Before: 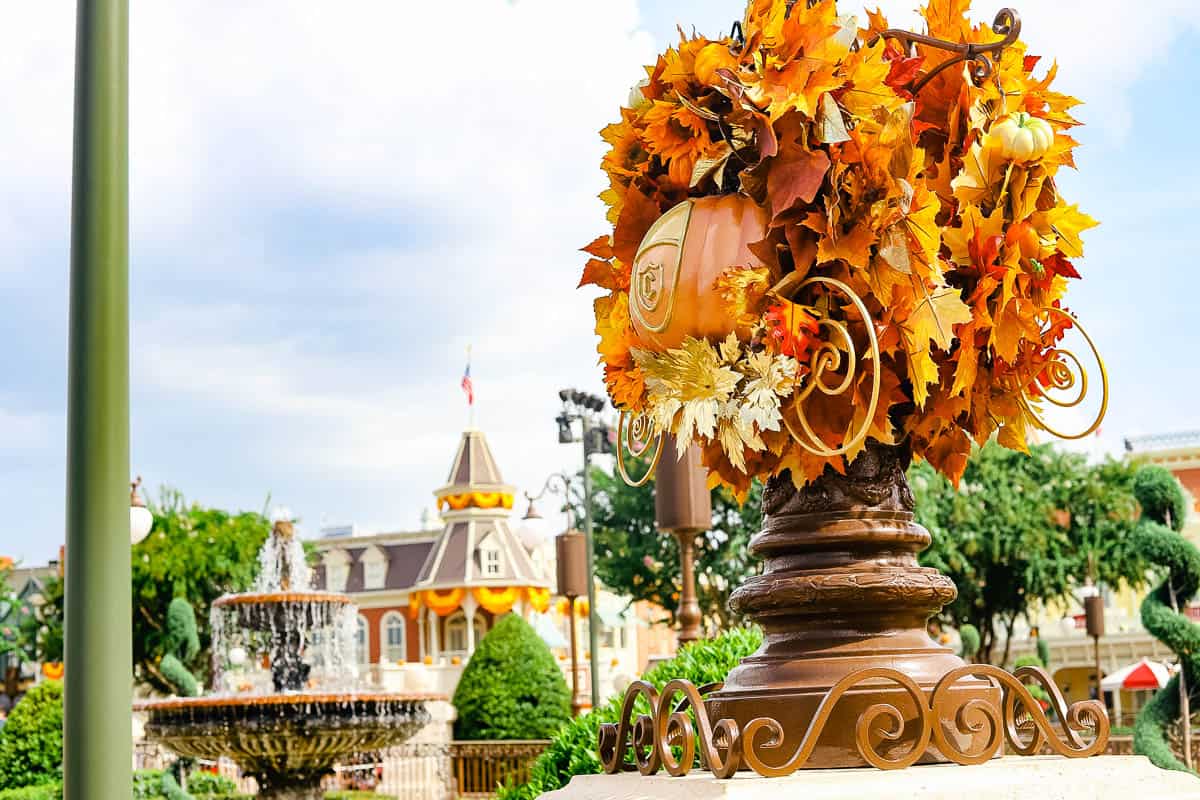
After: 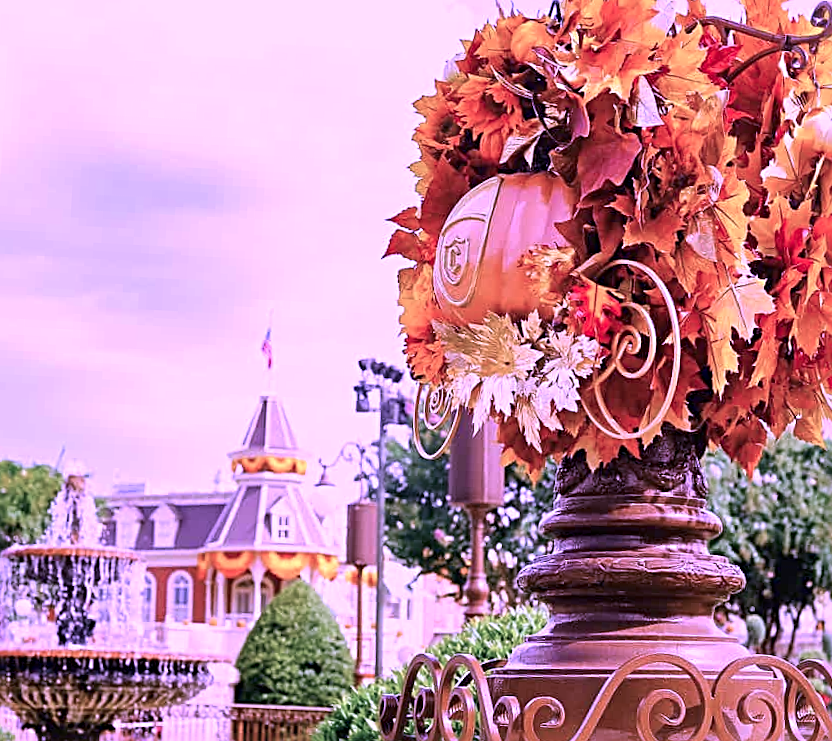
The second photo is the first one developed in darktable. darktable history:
crop and rotate: angle -3.04°, left 14.192%, top 0.034%, right 10.971%, bottom 0.021%
sharpen: radius 3.111
color calibration: illuminant custom, x 0.379, y 0.482, temperature 4455.4 K
